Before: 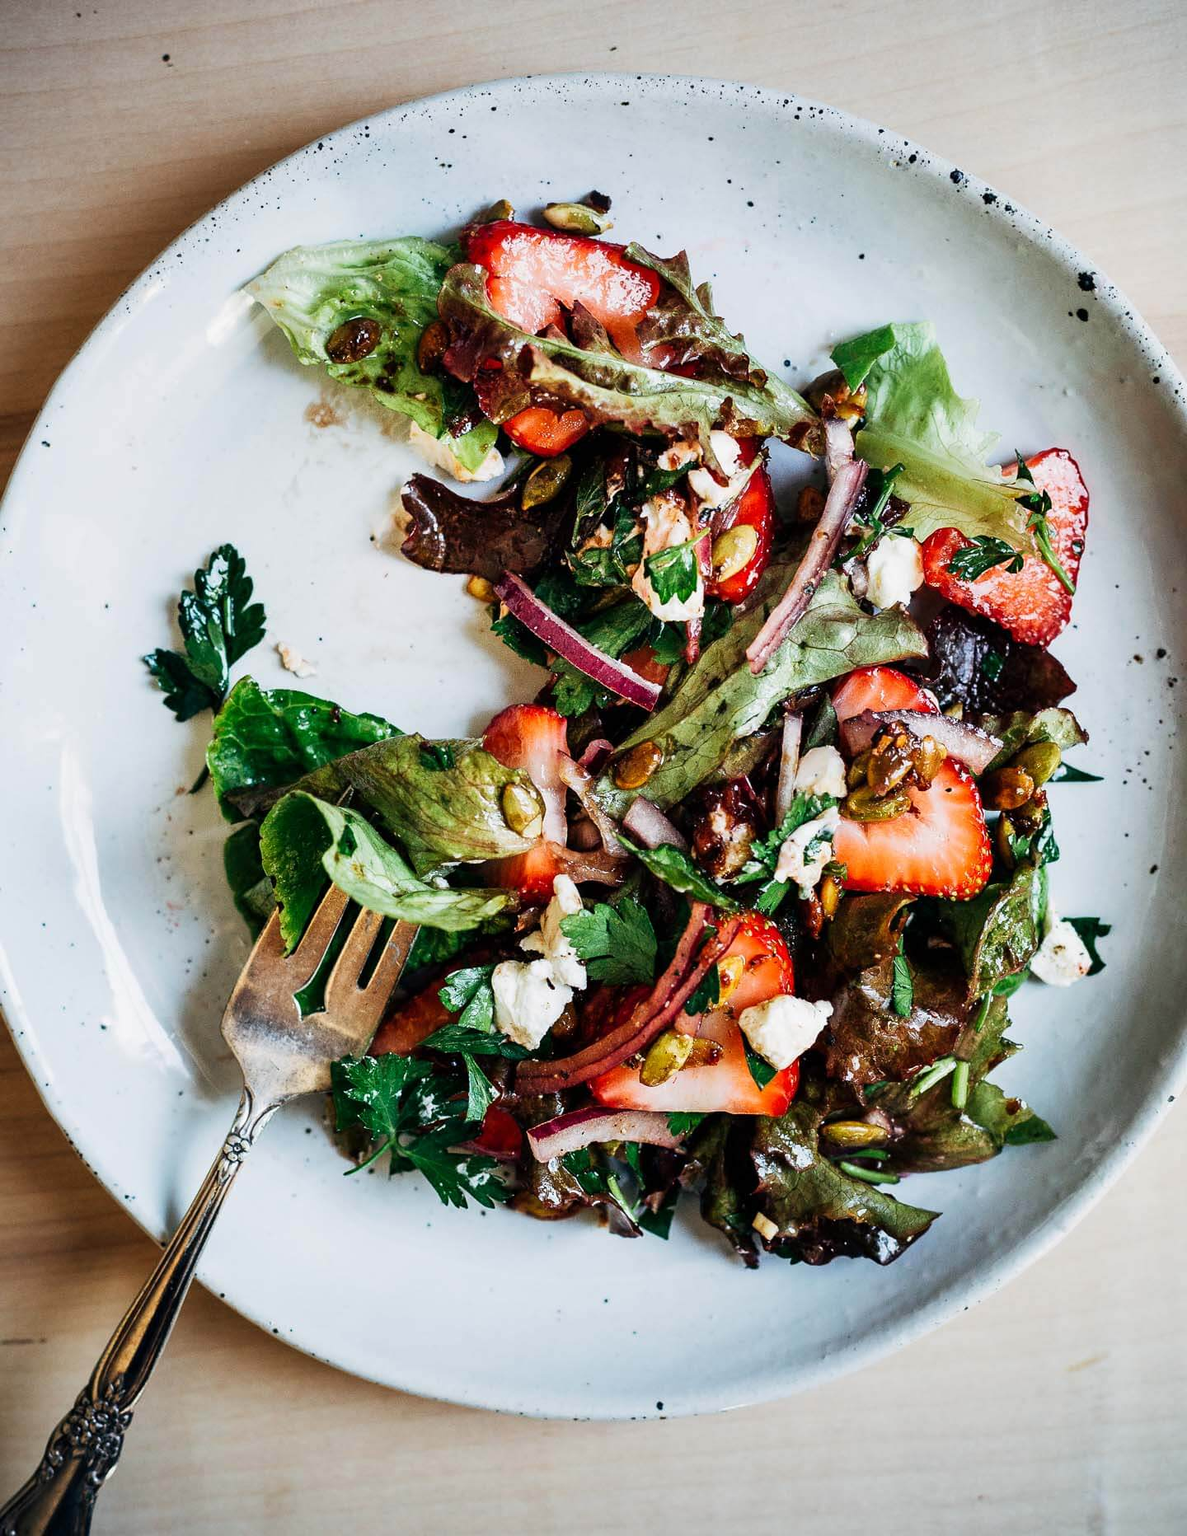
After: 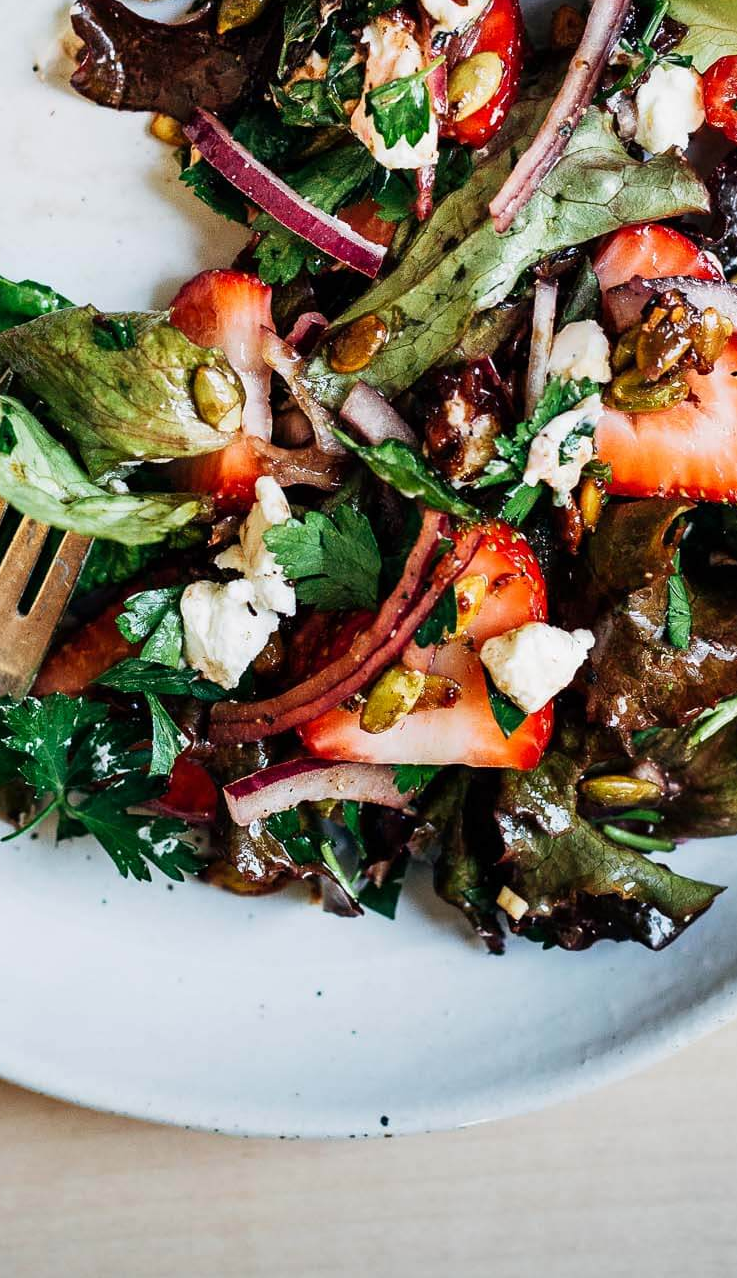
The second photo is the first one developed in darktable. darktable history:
crop and rotate: left 28.948%, top 31.405%, right 19.845%
